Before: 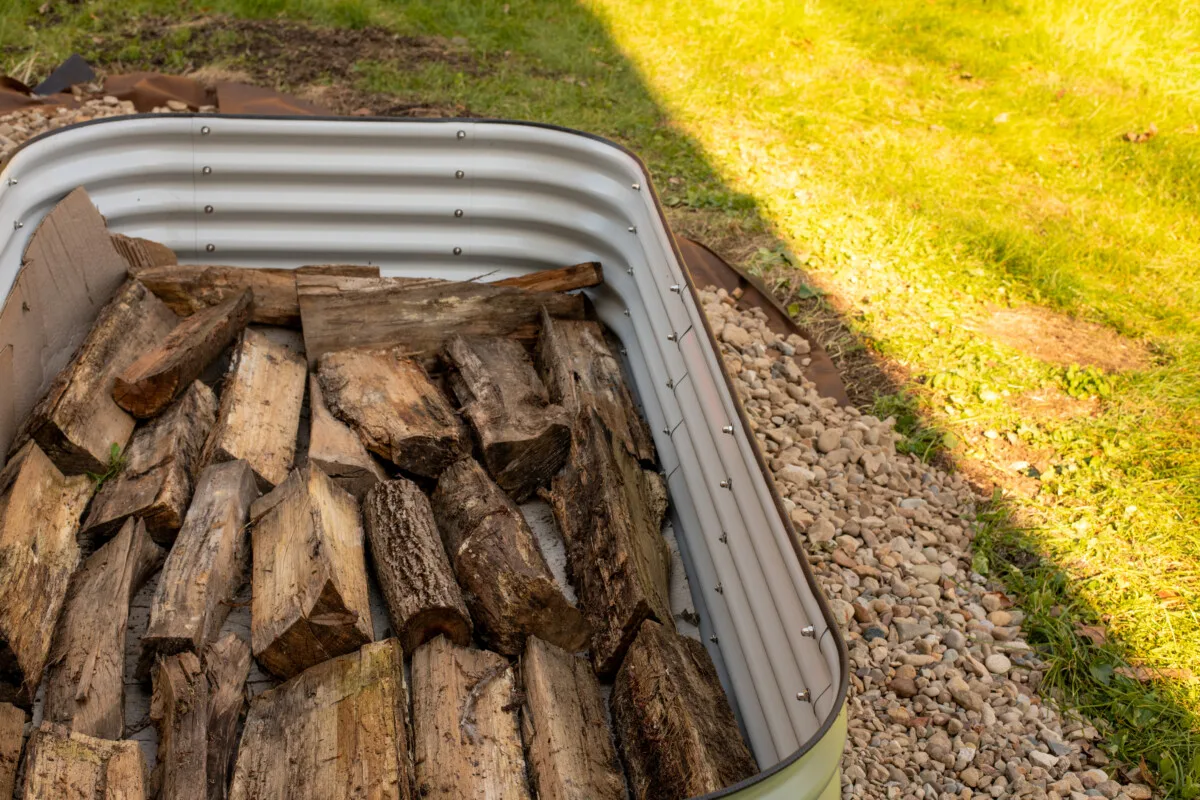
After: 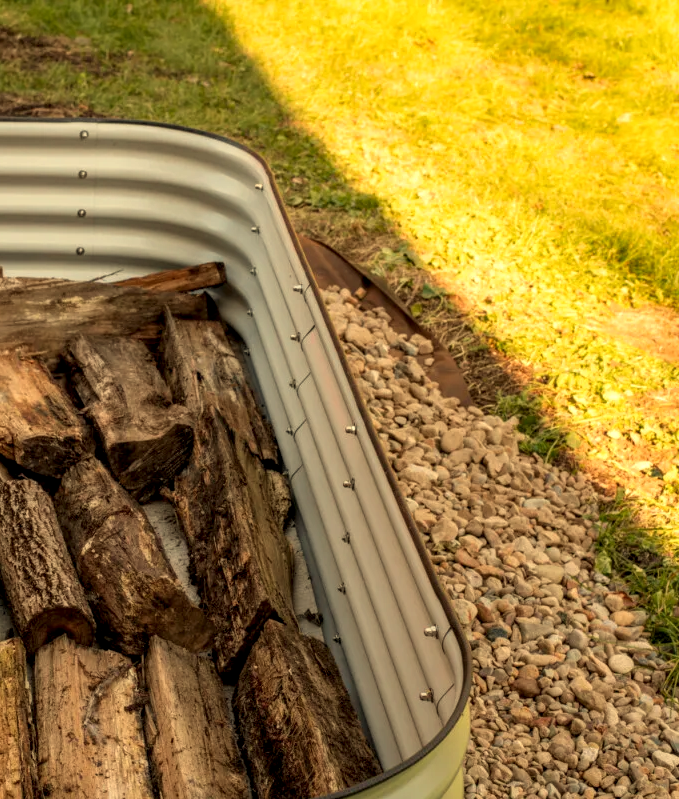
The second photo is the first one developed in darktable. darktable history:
crop: left 31.458%, top 0%, right 11.876%
local contrast: detail 130%
white balance: red 1.08, blue 0.791
